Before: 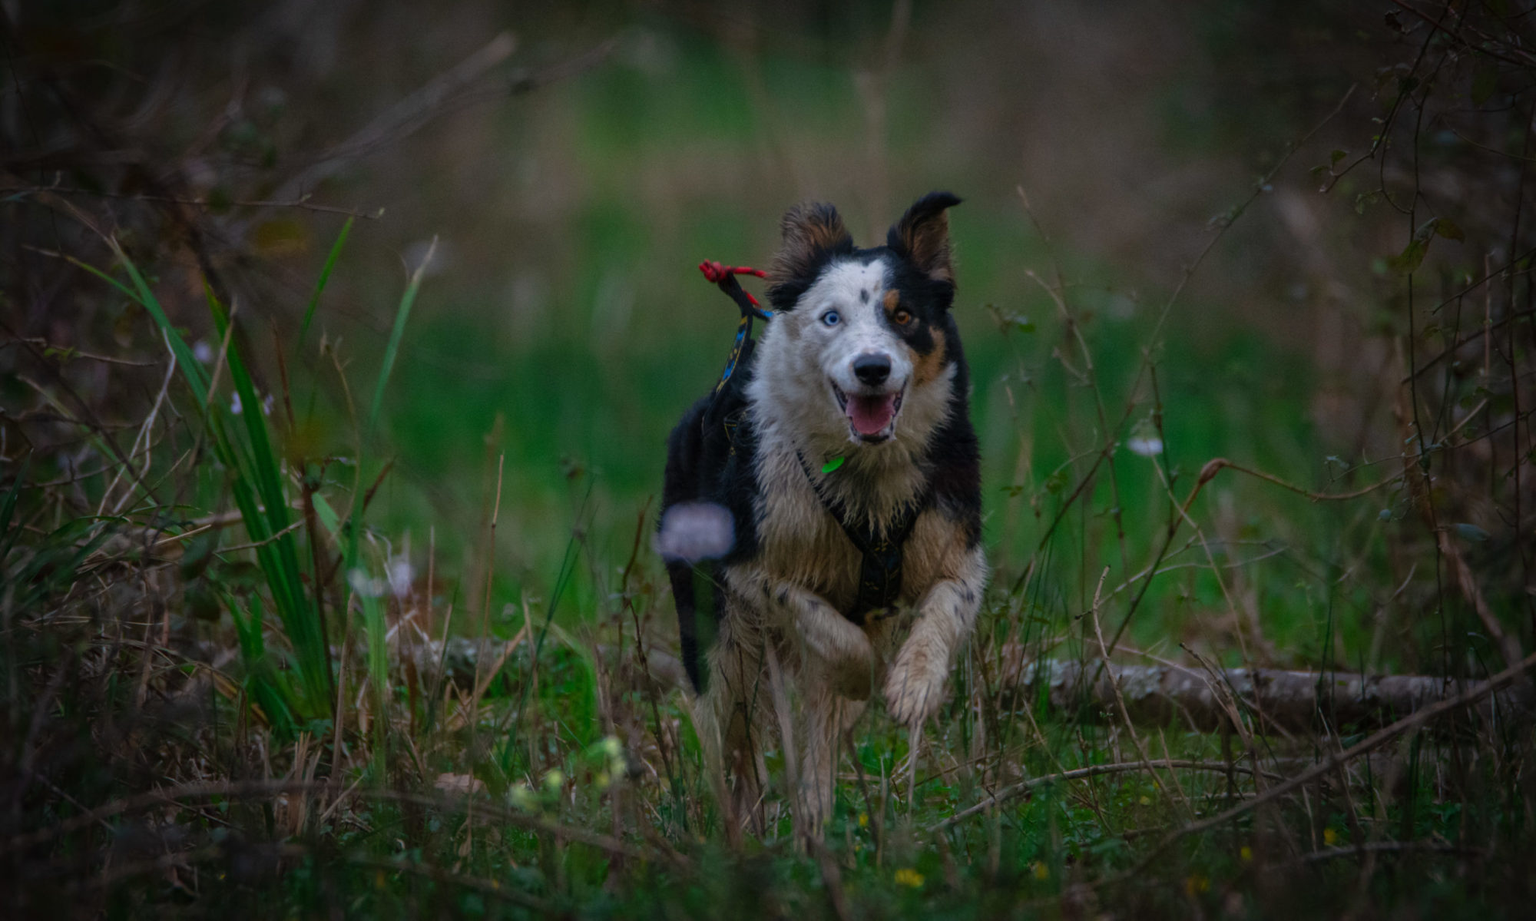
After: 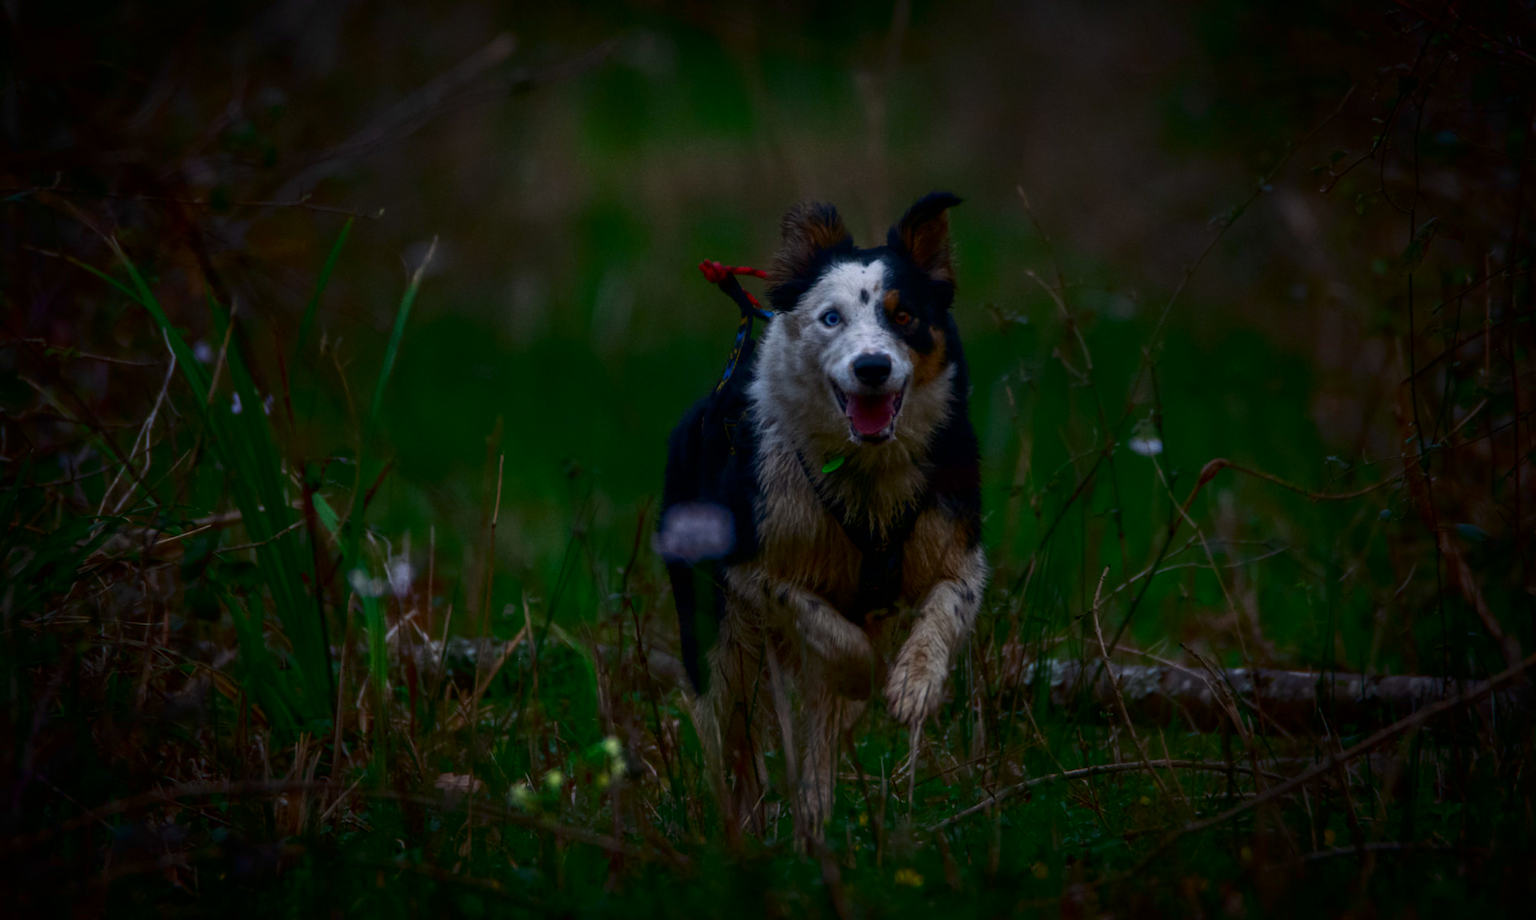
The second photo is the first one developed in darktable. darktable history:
contrast brightness saturation: contrast 0.193, brightness -0.226, saturation 0.118
